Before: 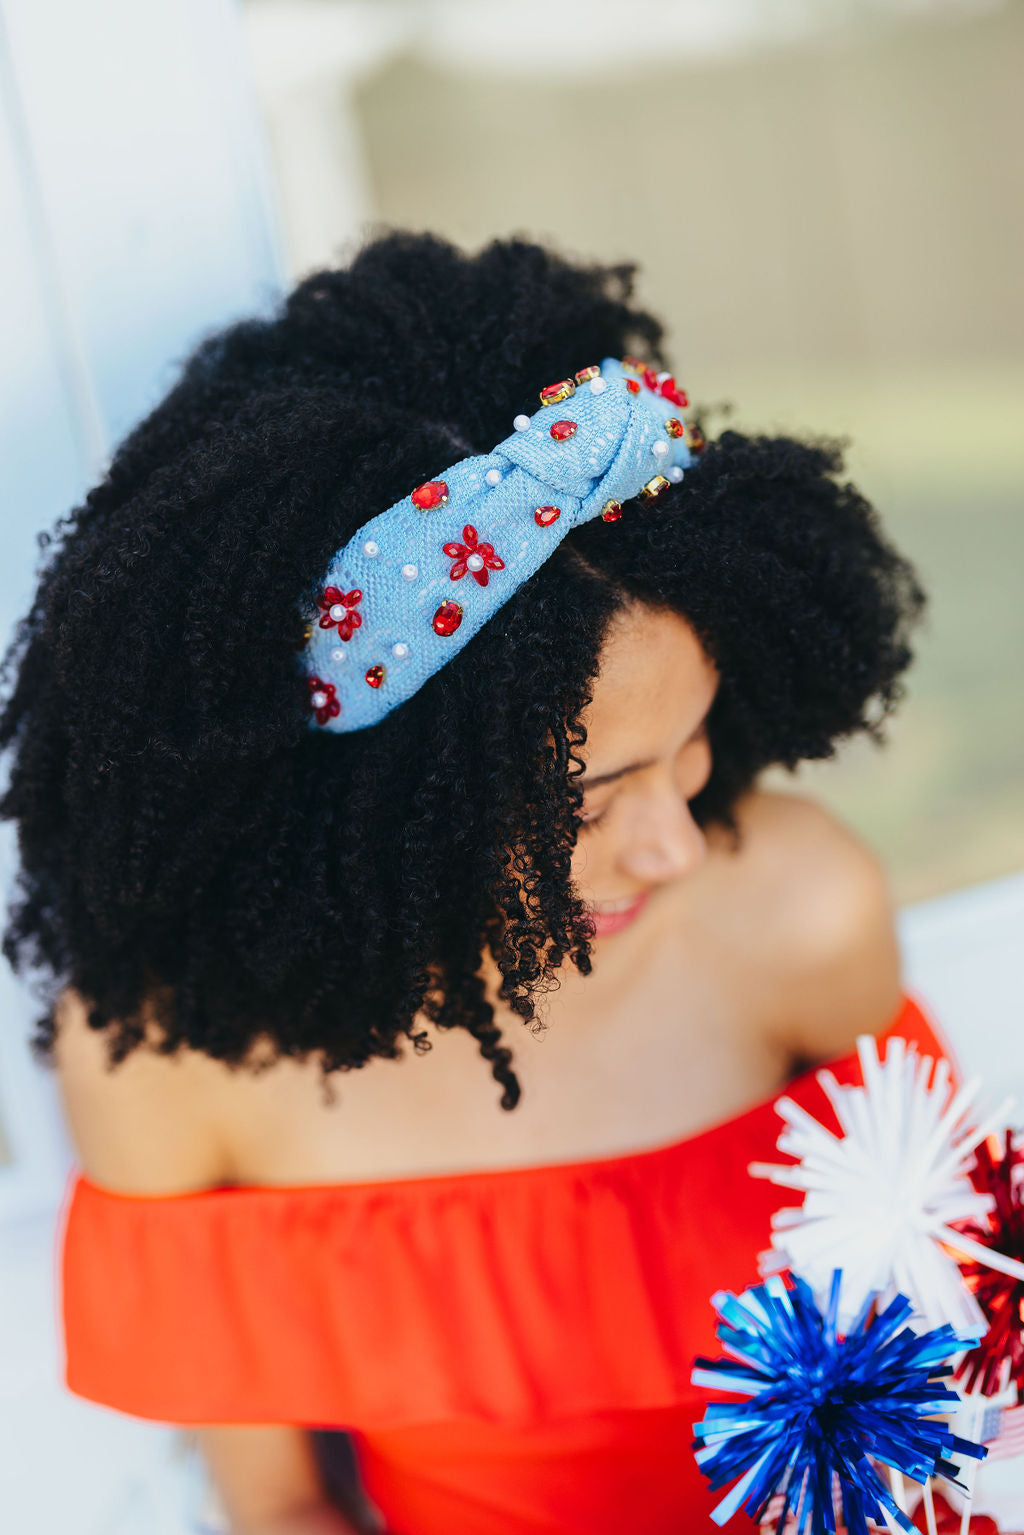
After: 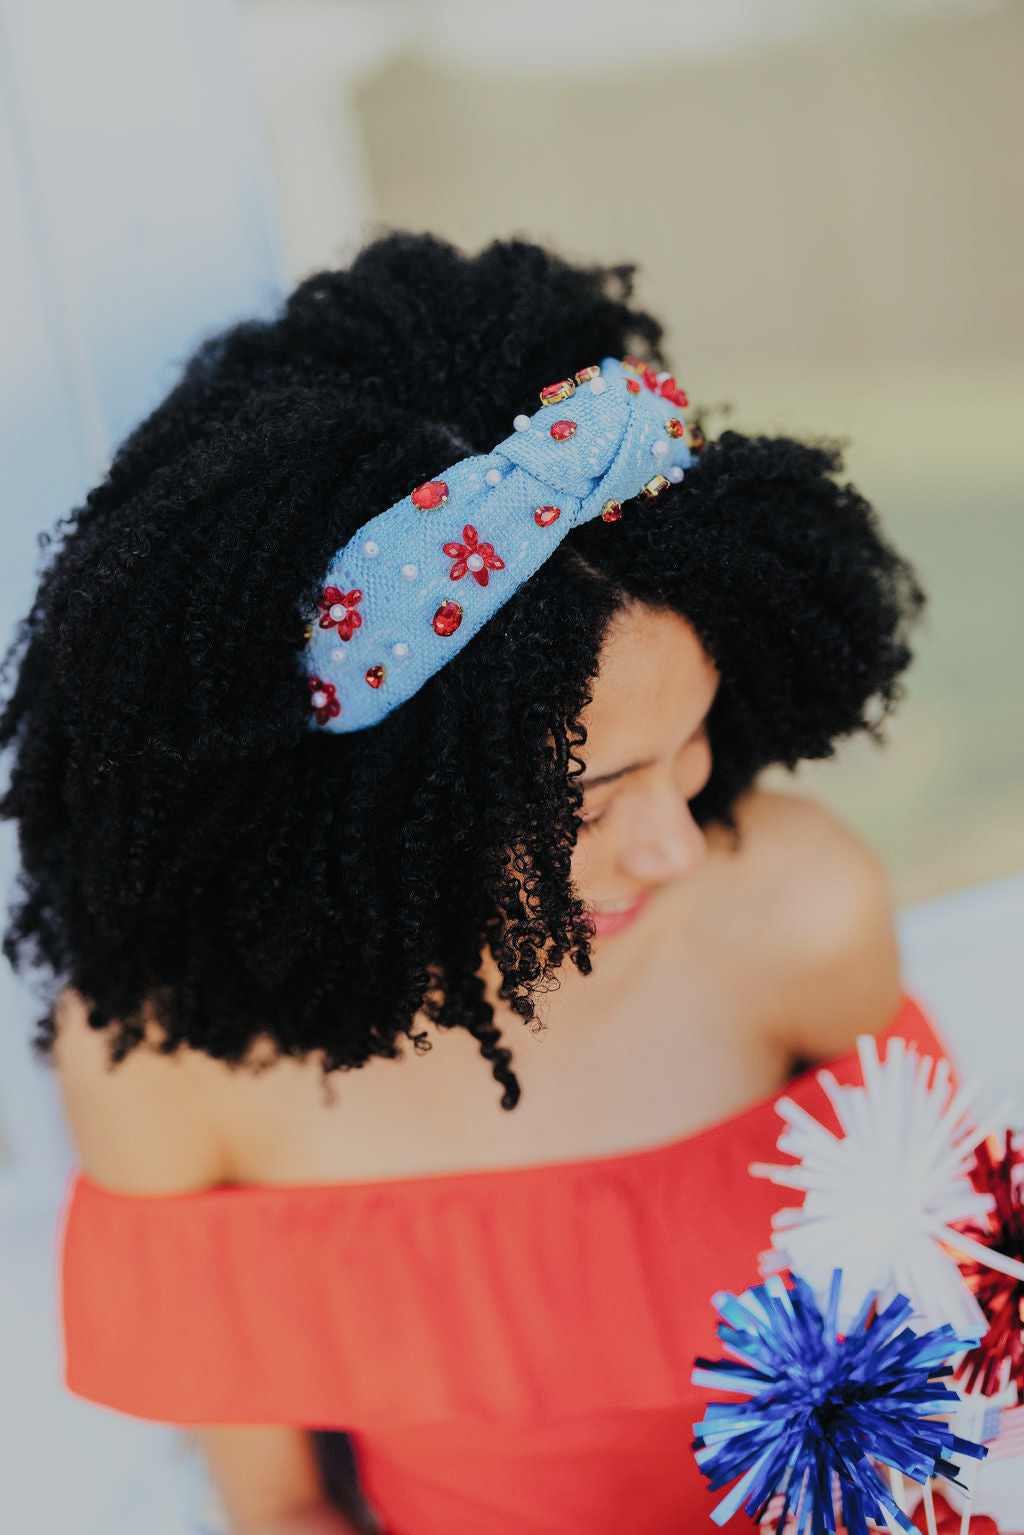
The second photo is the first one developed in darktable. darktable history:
filmic rgb: black relative exposure -7.1 EV, white relative exposure 5.35 EV, hardness 3.02, color science v5 (2021), contrast in shadows safe, contrast in highlights safe
